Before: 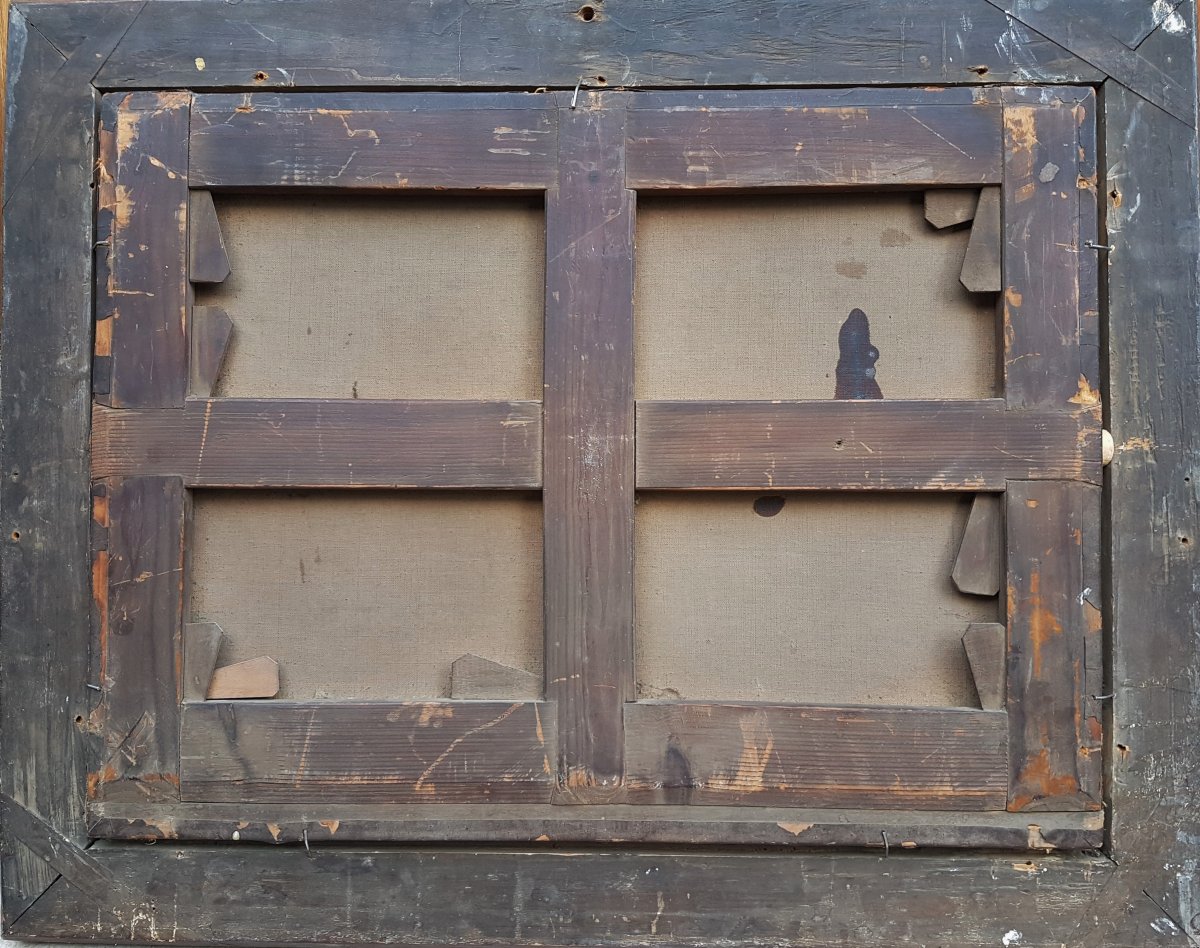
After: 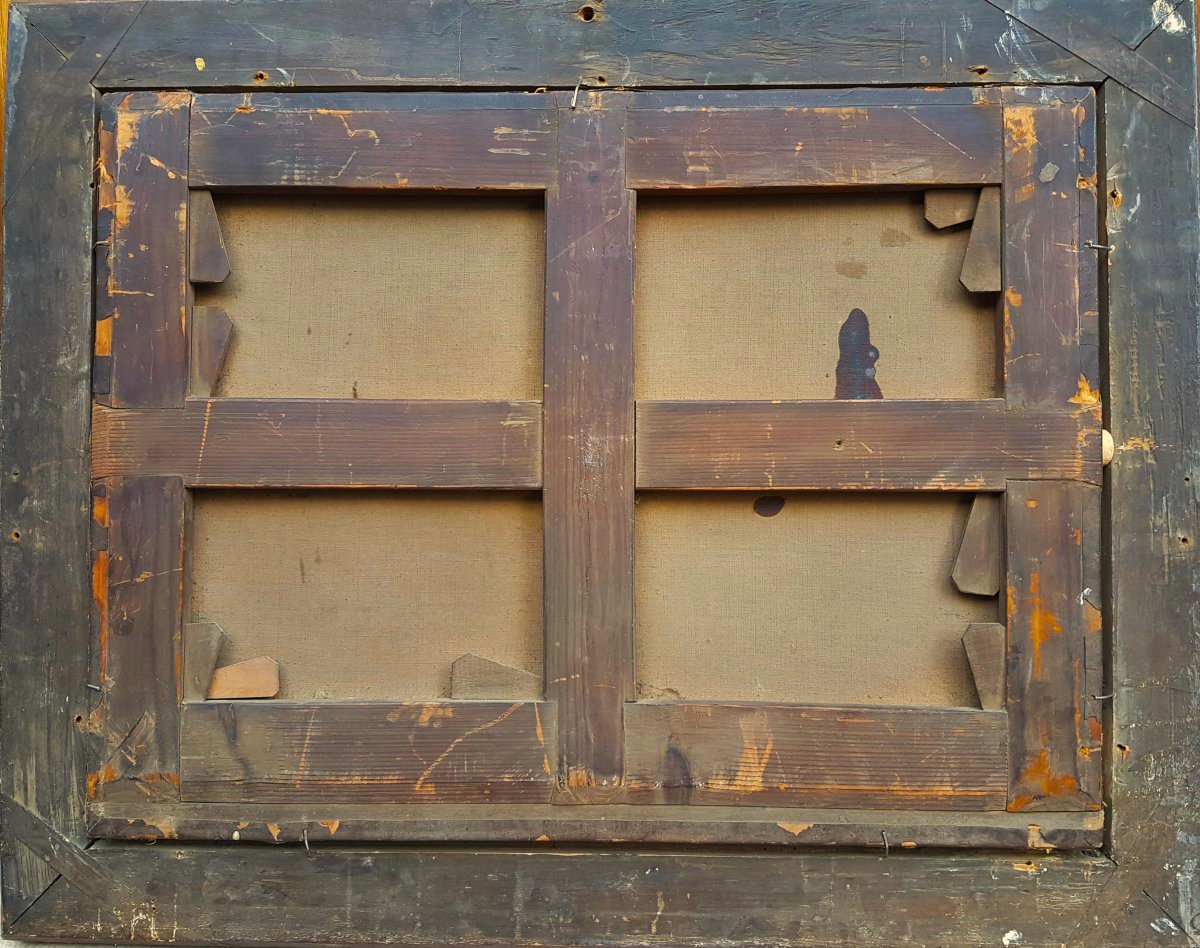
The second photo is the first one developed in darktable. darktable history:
white balance: red 1.029, blue 0.92
color balance rgb: linear chroma grading › global chroma 15%, perceptual saturation grading › global saturation 30%
